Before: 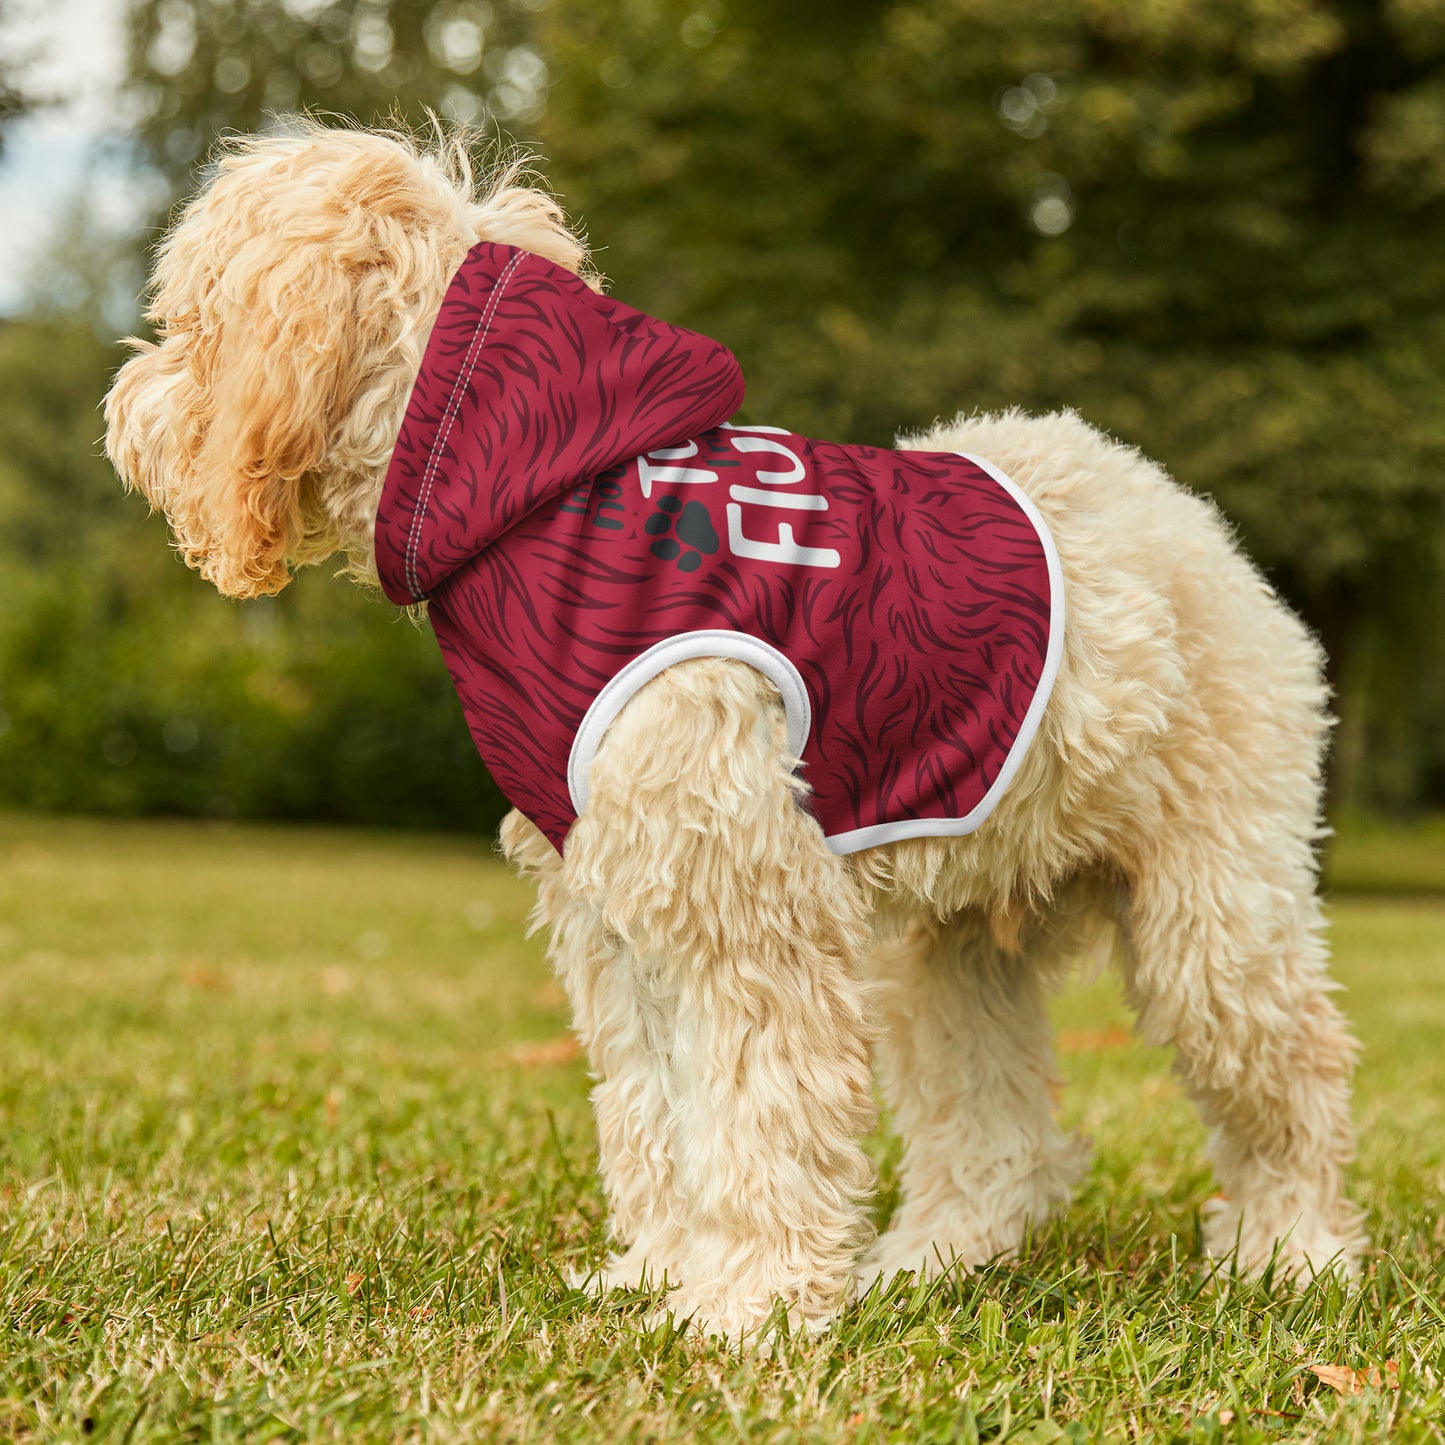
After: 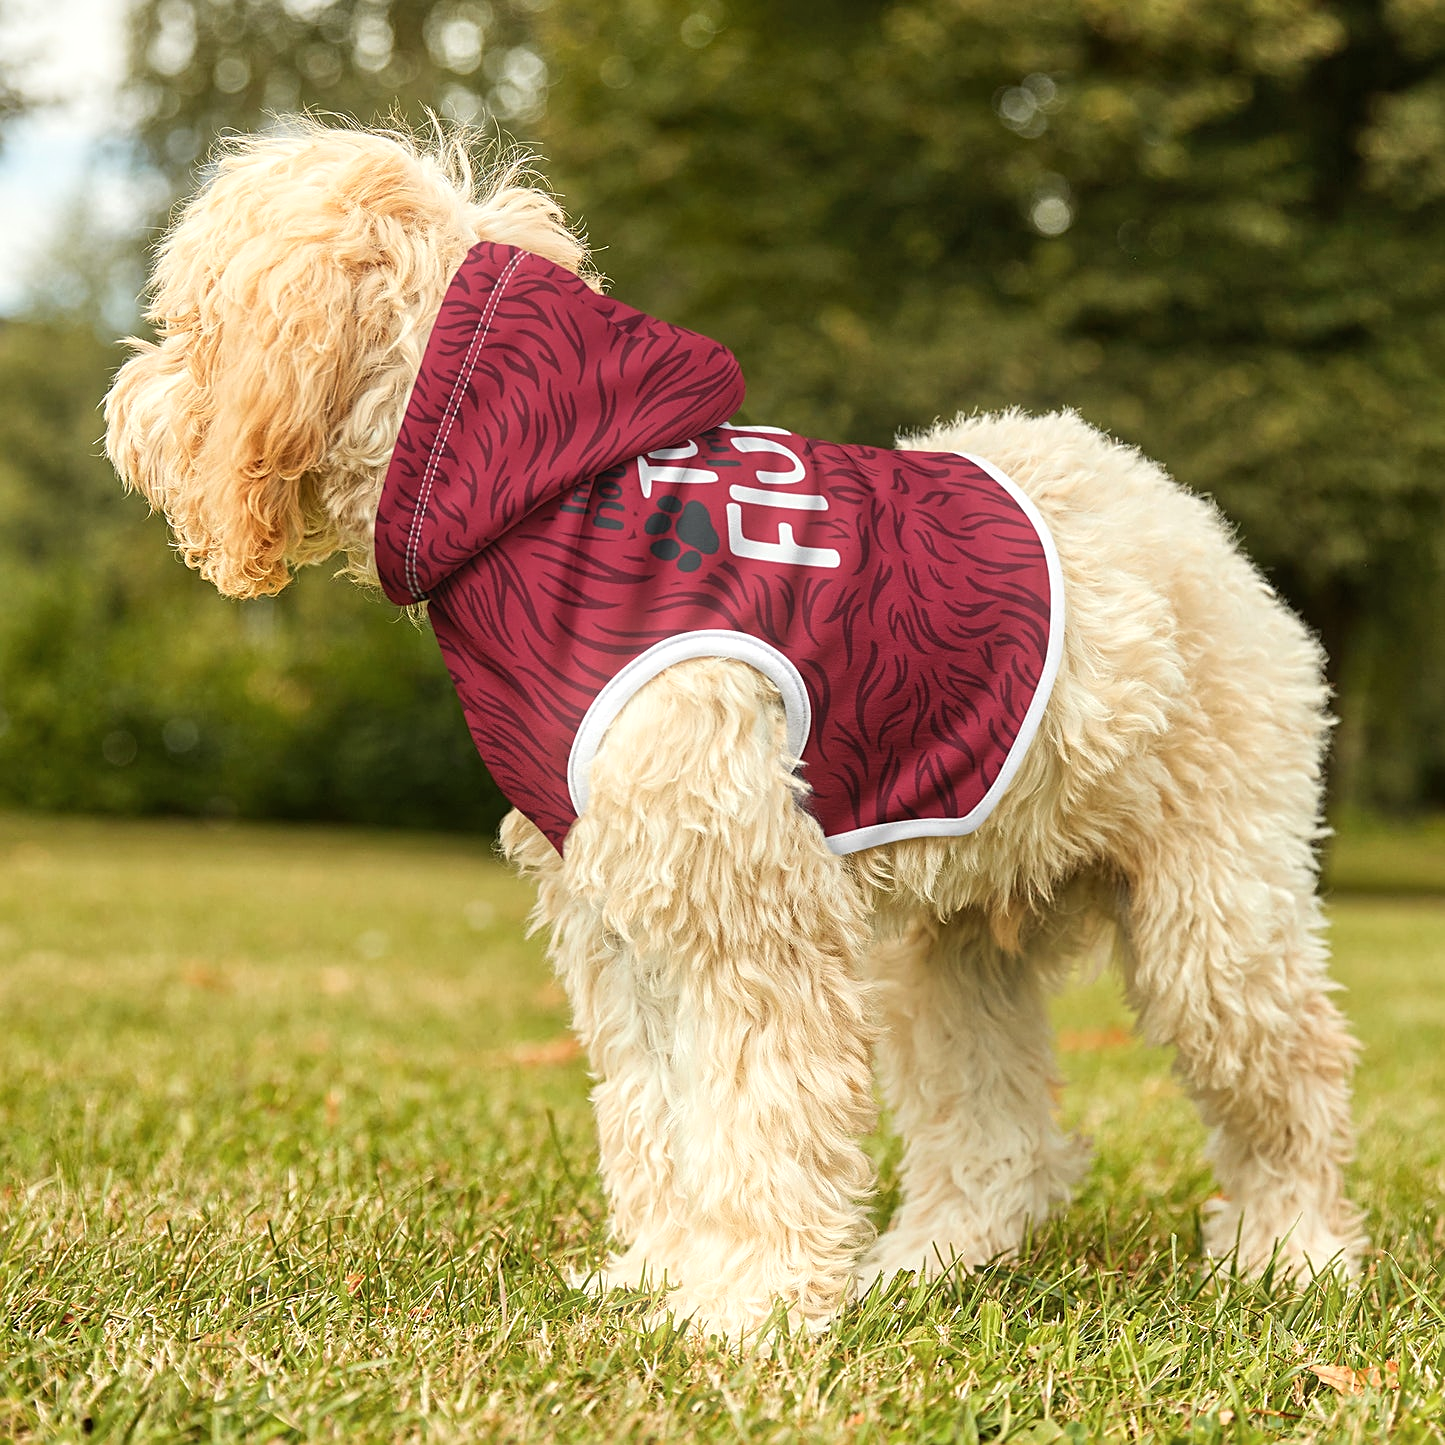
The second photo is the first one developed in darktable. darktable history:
sharpen: on, module defaults
shadows and highlights: radius 44.78, white point adjustment 6.64, compress 79.65%, highlights color adjustment 78.42%, soften with gaussian
bloom: size 9%, threshold 100%, strength 7%
